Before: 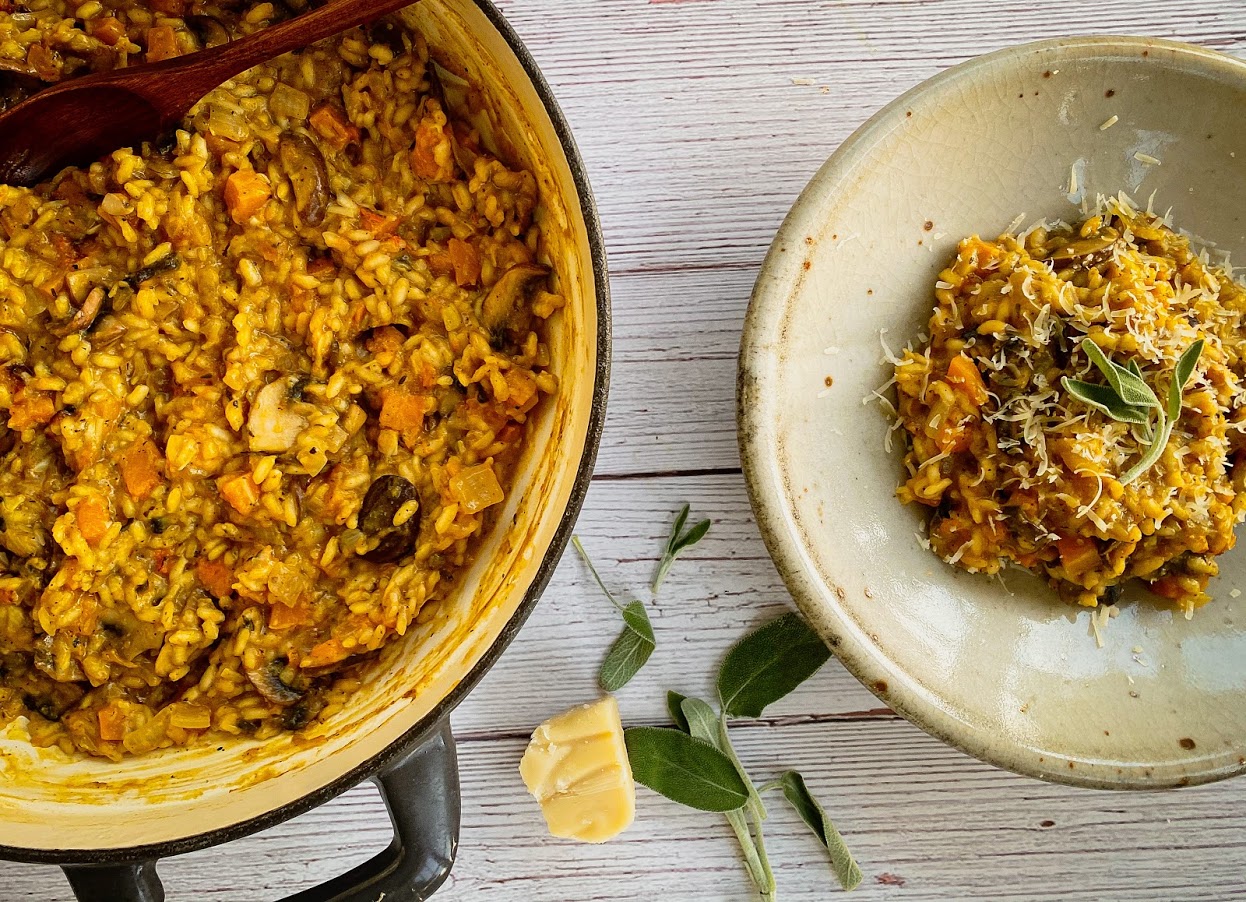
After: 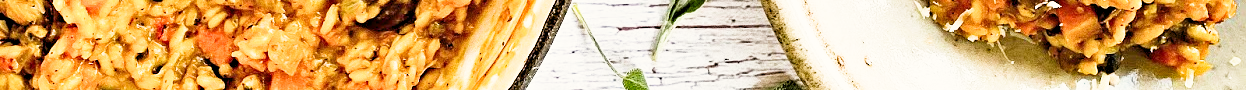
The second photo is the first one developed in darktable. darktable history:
white balance: red 1.009, blue 1.027
sigmoid: contrast 1.22, skew 0.65
crop and rotate: top 59.084%, bottom 30.916%
exposure: black level correction 0, exposure 1.675 EV, compensate exposure bias true, compensate highlight preservation false
contrast equalizer: octaves 7, y [[0.6 ×6], [0.55 ×6], [0 ×6], [0 ×6], [0 ×6]]
color correction: highlights b* 3
